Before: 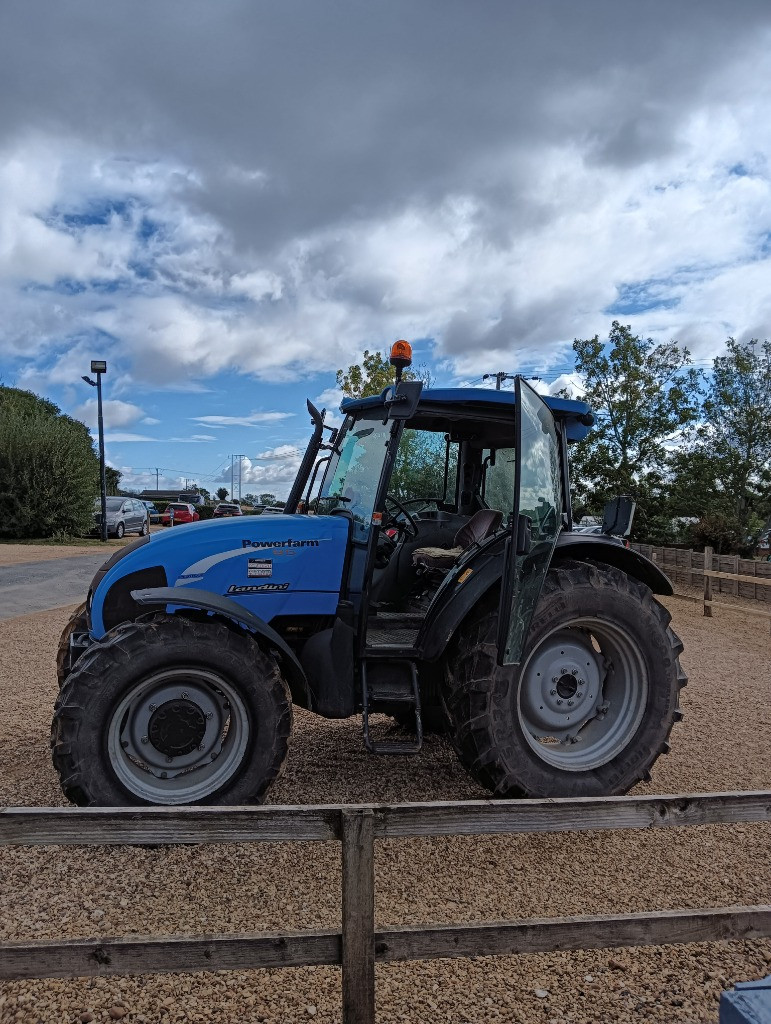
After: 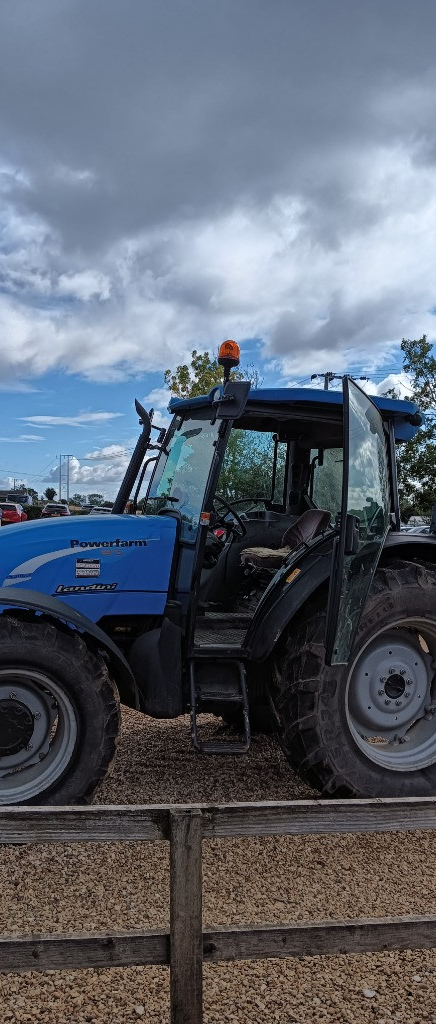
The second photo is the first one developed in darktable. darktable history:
crop and rotate: left 22.354%, right 21.029%
